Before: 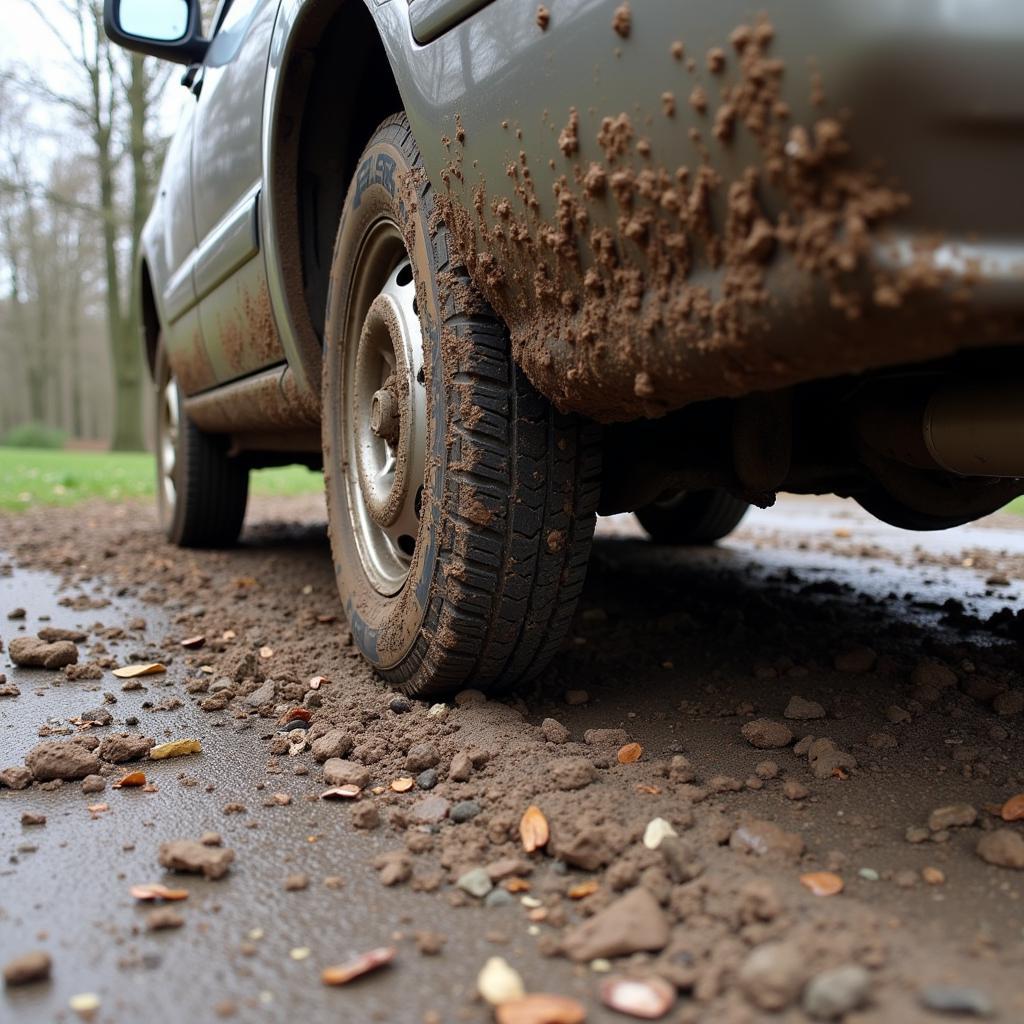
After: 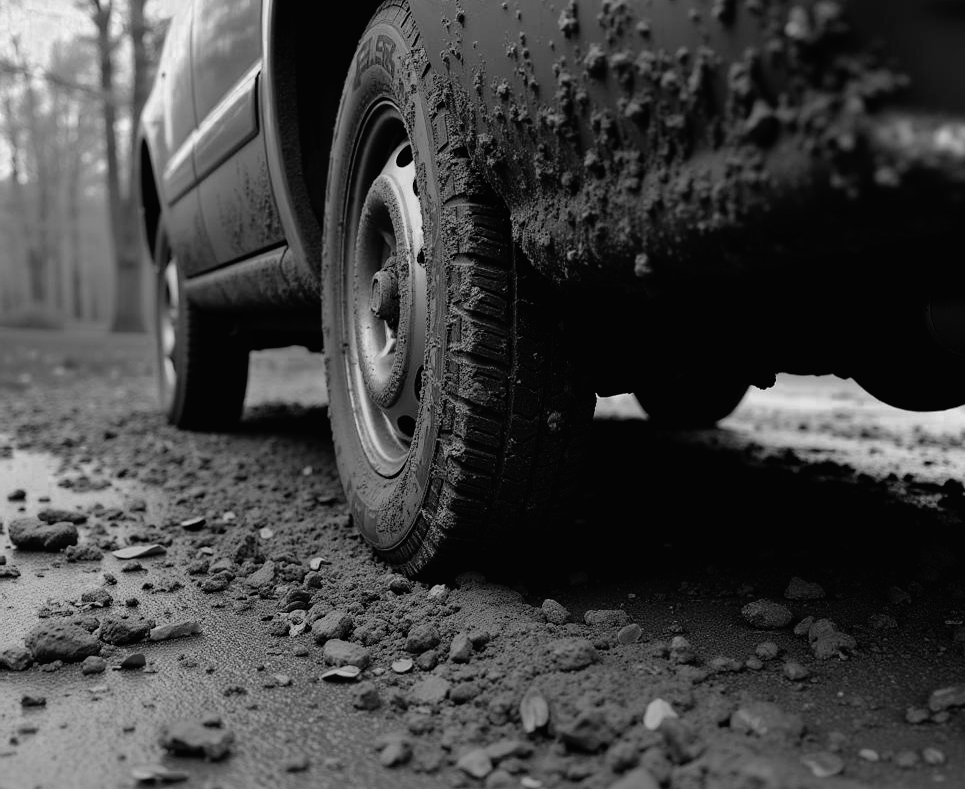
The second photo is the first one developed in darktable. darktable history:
tone curve: curves: ch0 [(0, 0.01) (0.133, 0.057) (0.338, 0.327) (0.494, 0.55) (0.726, 0.807) (1, 1)]; ch1 [(0, 0) (0.346, 0.324) (0.45, 0.431) (0.5, 0.5) (0.522, 0.517) (0.543, 0.578) (1, 1)]; ch2 [(0, 0) (0.44, 0.424) (0.501, 0.499) (0.564, 0.611) (0.622, 0.667) (0.707, 0.746) (1, 1)], color space Lab, independent channels, preserve colors none
crop and rotate: angle 0.03°, top 11.643%, right 5.651%, bottom 11.189%
color zones: curves: ch0 [(0.473, 0.374) (0.742, 0.784)]; ch1 [(0.354, 0.737) (0.742, 0.705)]; ch2 [(0.318, 0.421) (0.758, 0.532)]
exposure: black level correction 0.006, exposure -0.226 EV, compensate highlight preservation false
graduated density: rotation -180°, offset 27.42
monochrome: a -11.7, b 1.62, size 0.5, highlights 0.38
tone equalizer: -8 EV 0.25 EV, -7 EV 0.417 EV, -6 EV 0.417 EV, -5 EV 0.25 EV, -3 EV -0.25 EV, -2 EV -0.417 EV, -1 EV -0.417 EV, +0 EV -0.25 EV, edges refinement/feathering 500, mask exposure compensation -1.57 EV, preserve details guided filter
contrast brightness saturation: saturation -0.05
